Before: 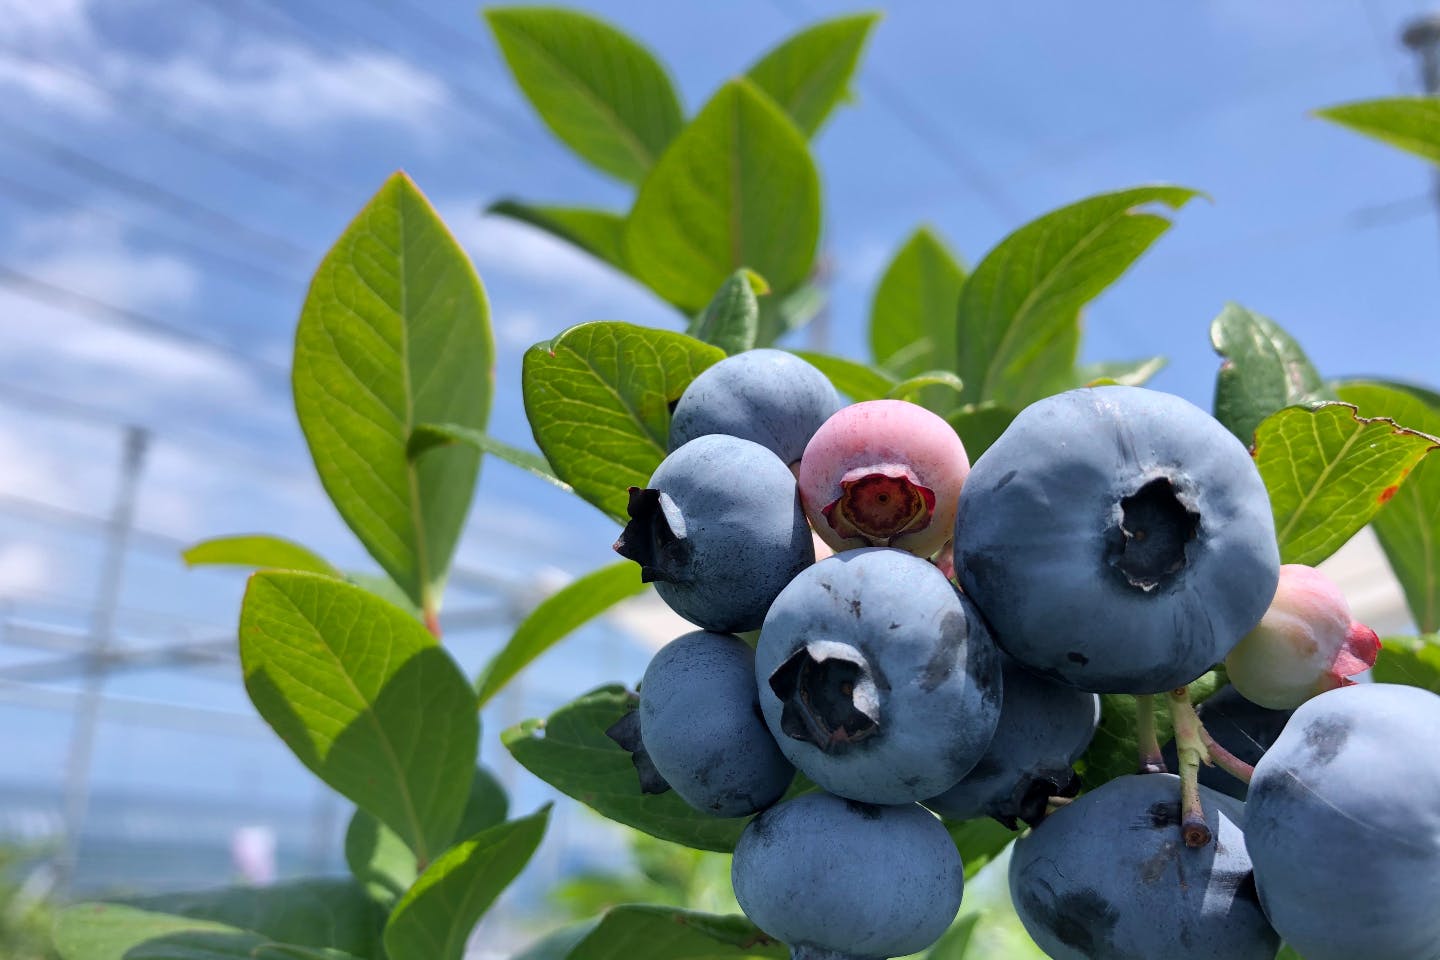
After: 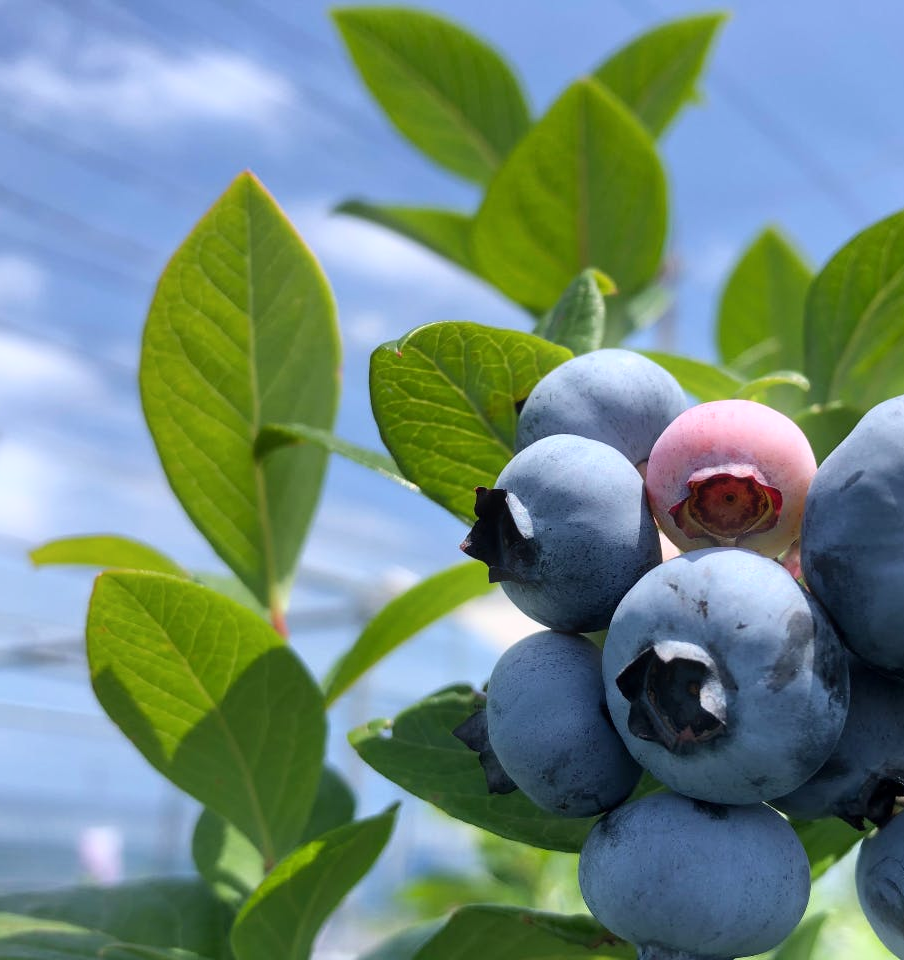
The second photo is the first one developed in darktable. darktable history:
shadows and highlights: shadows 0, highlights 40
bloom: size 5%, threshold 95%, strength 15%
crop: left 10.644%, right 26.528%
